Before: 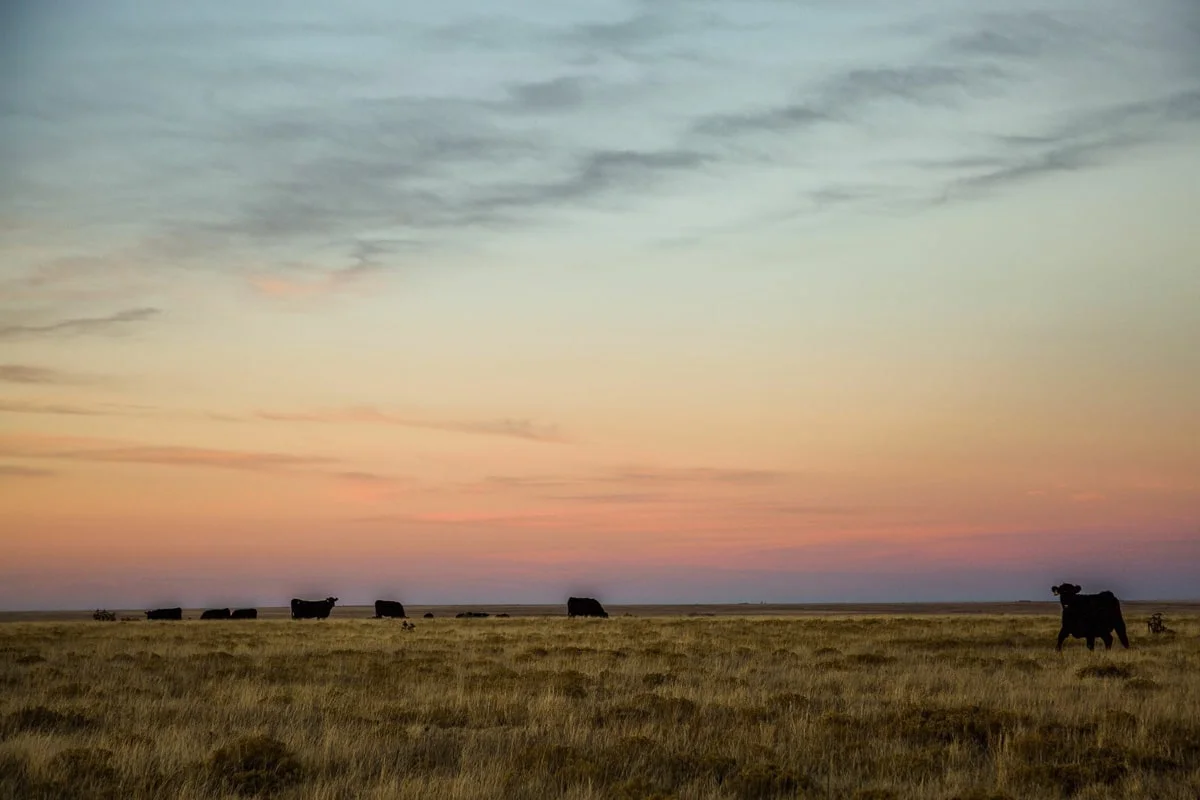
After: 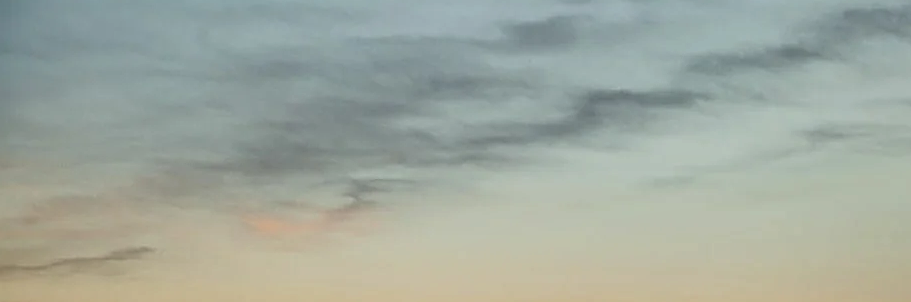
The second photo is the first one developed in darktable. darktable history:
sharpen: on, module defaults
crop: left 0.565%, top 7.637%, right 23.466%, bottom 54.494%
shadows and highlights: soften with gaussian
